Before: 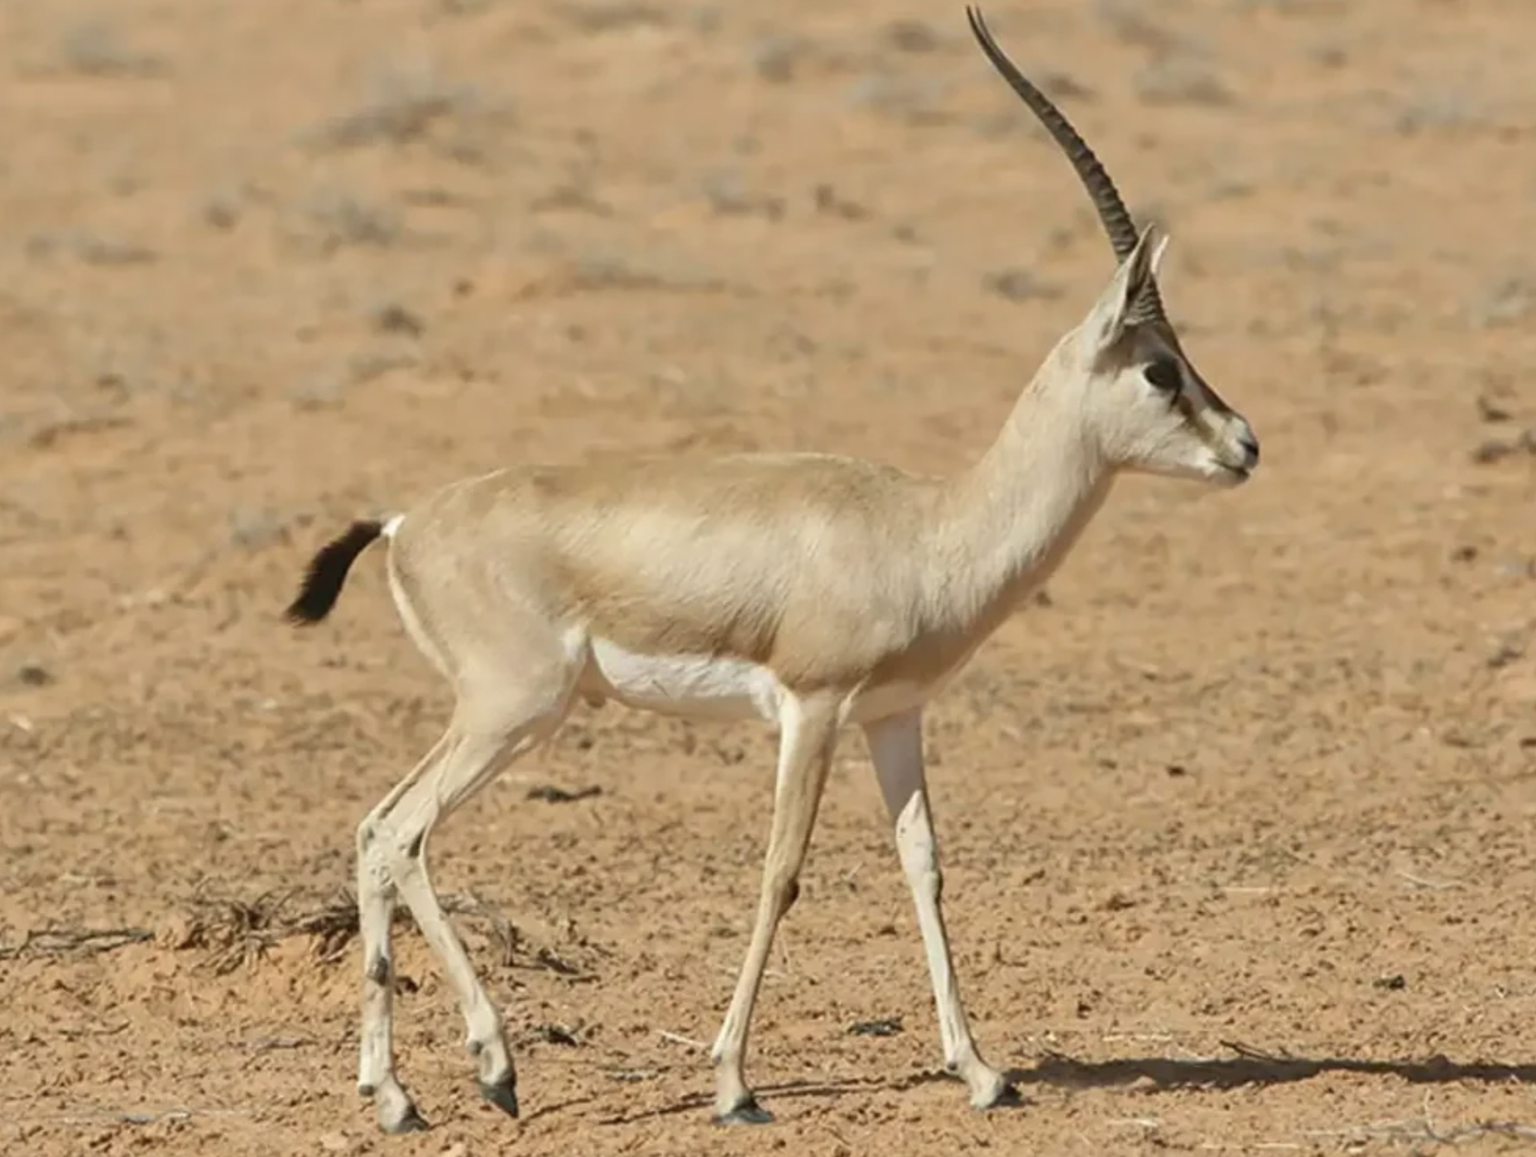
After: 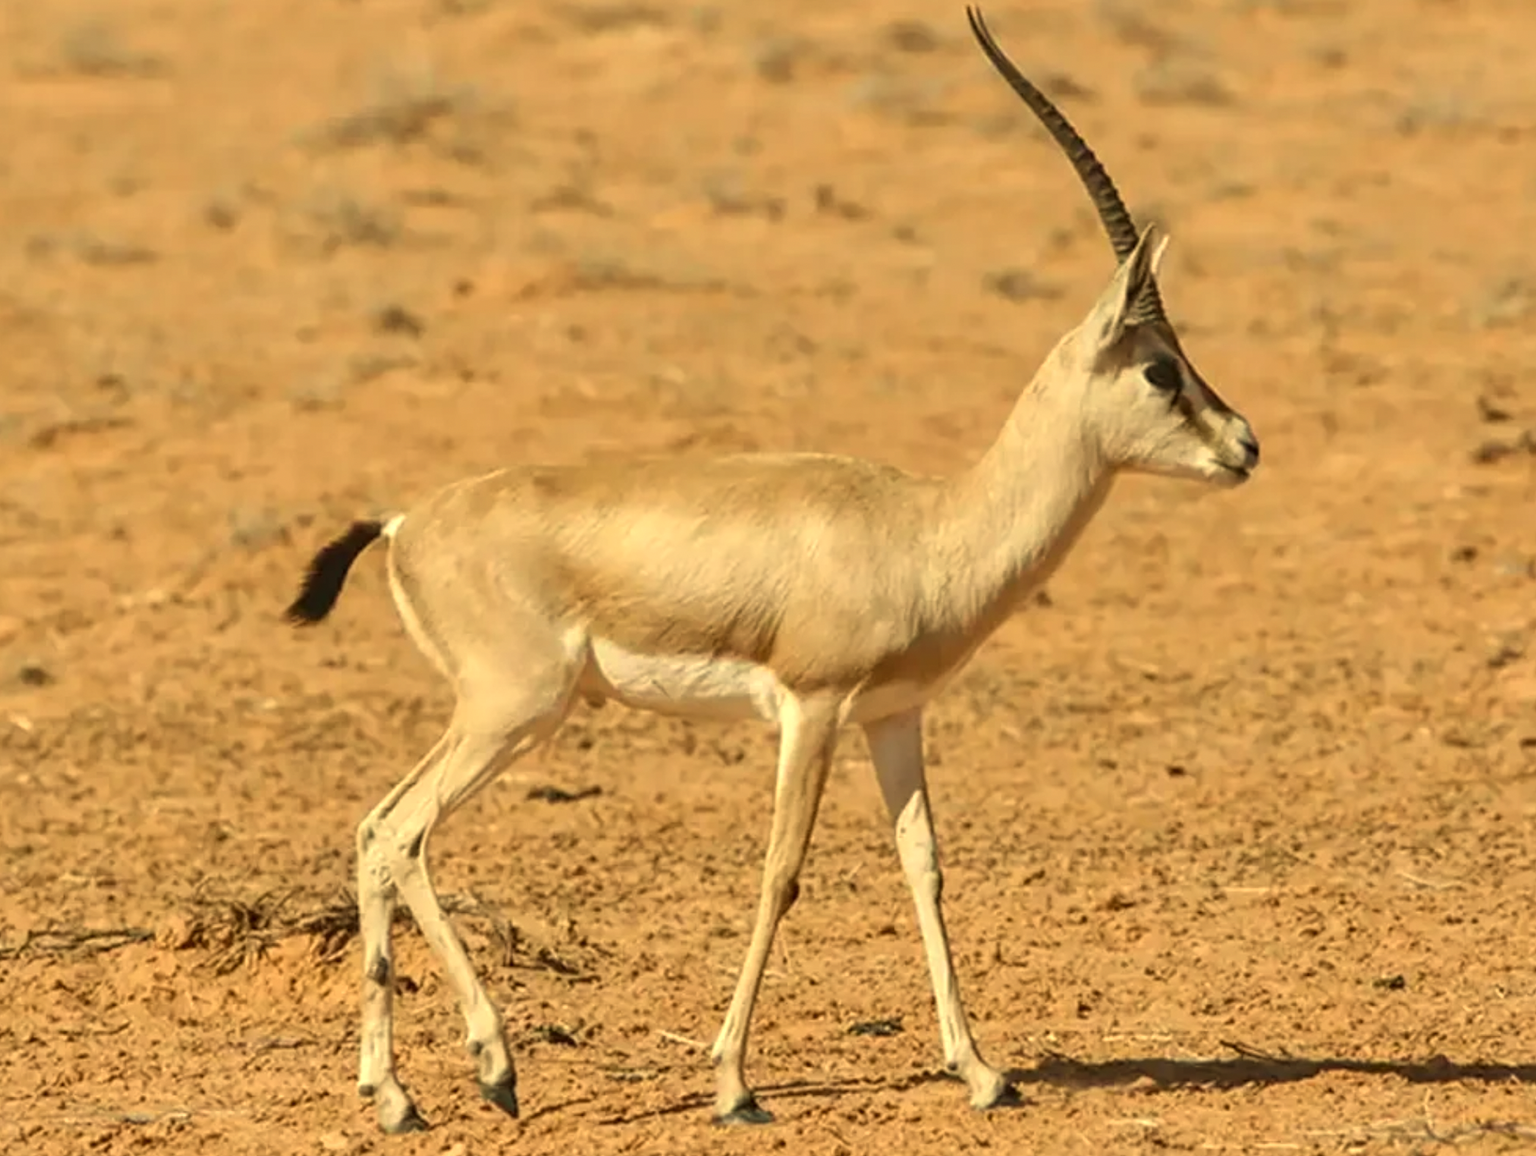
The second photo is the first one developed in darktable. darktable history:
exposure: black level correction -0.003, exposure 0.04 EV, compensate highlight preservation false
local contrast: detail 130%
white balance: red 1.08, blue 0.791
